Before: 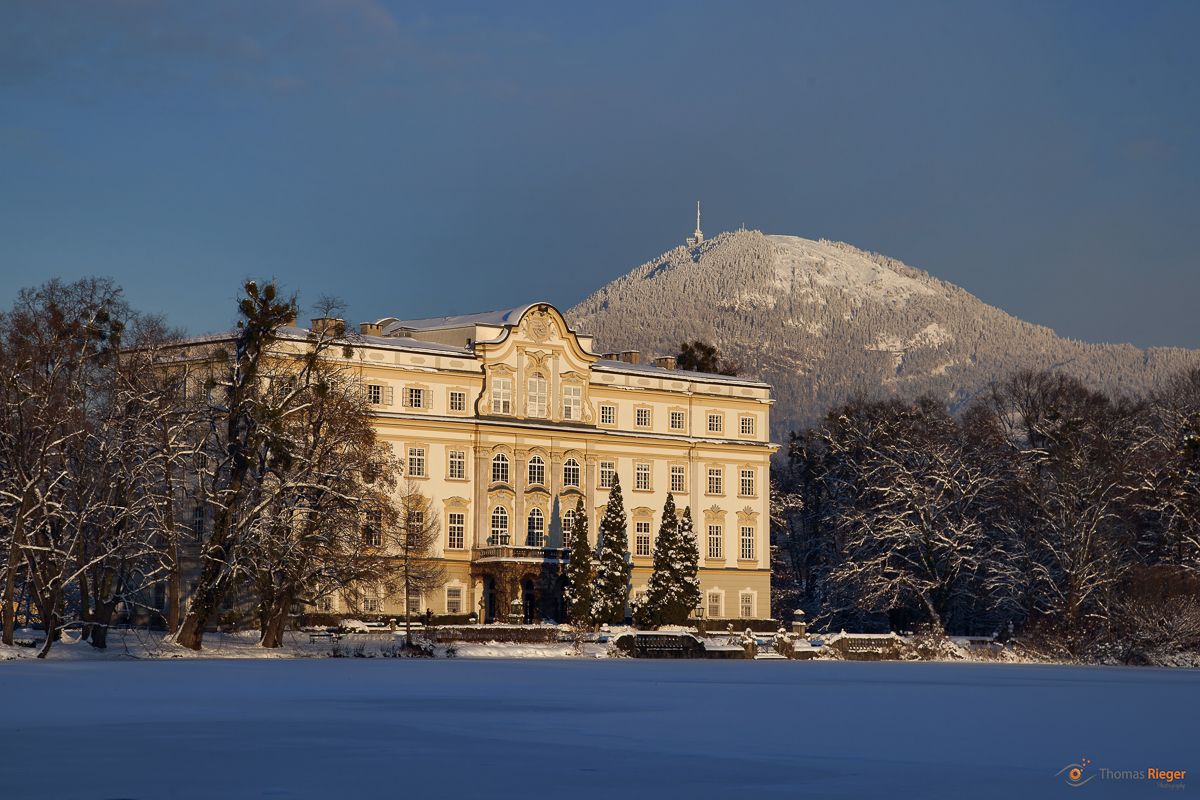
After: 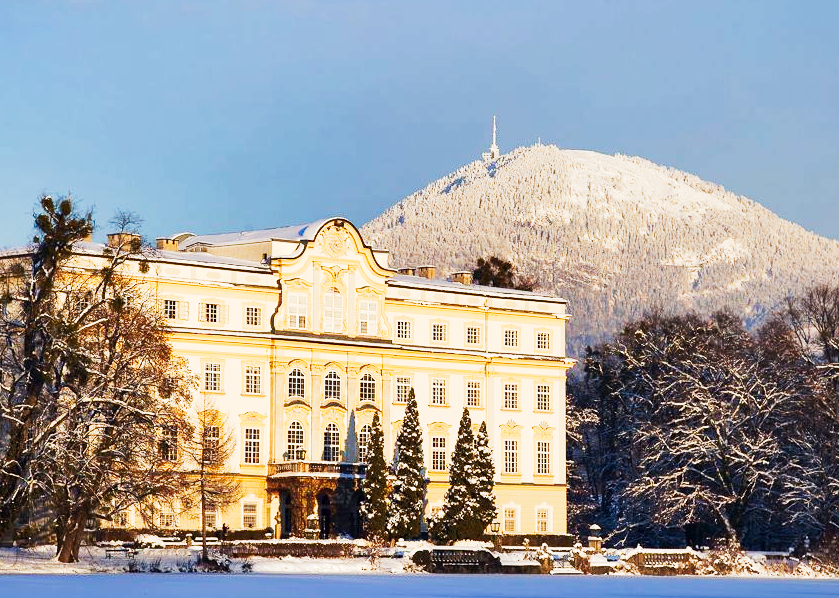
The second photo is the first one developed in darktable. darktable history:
crop and rotate: left 17.046%, top 10.659%, right 12.989%, bottom 14.553%
exposure: exposure 0.191 EV, compensate highlight preservation false
tone curve: curves: ch0 [(0, 0) (0.003, 0.004) (0.011, 0.015) (0.025, 0.034) (0.044, 0.061) (0.069, 0.095) (0.1, 0.137) (0.136, 0.186) (0.177, 0.243) (0.224, 0.307) (0.277, 0.416) (0.335, 0.533) (0.399, 0.641) (0.468, 0.748) (0.543, 0.829) (0.623, 0.886) (0.709, 0.924) (0.801, 0.951) (0.898, 0.975) (1, 1)], preserve colors none
contrast brightness saturation: saturation 0.13
